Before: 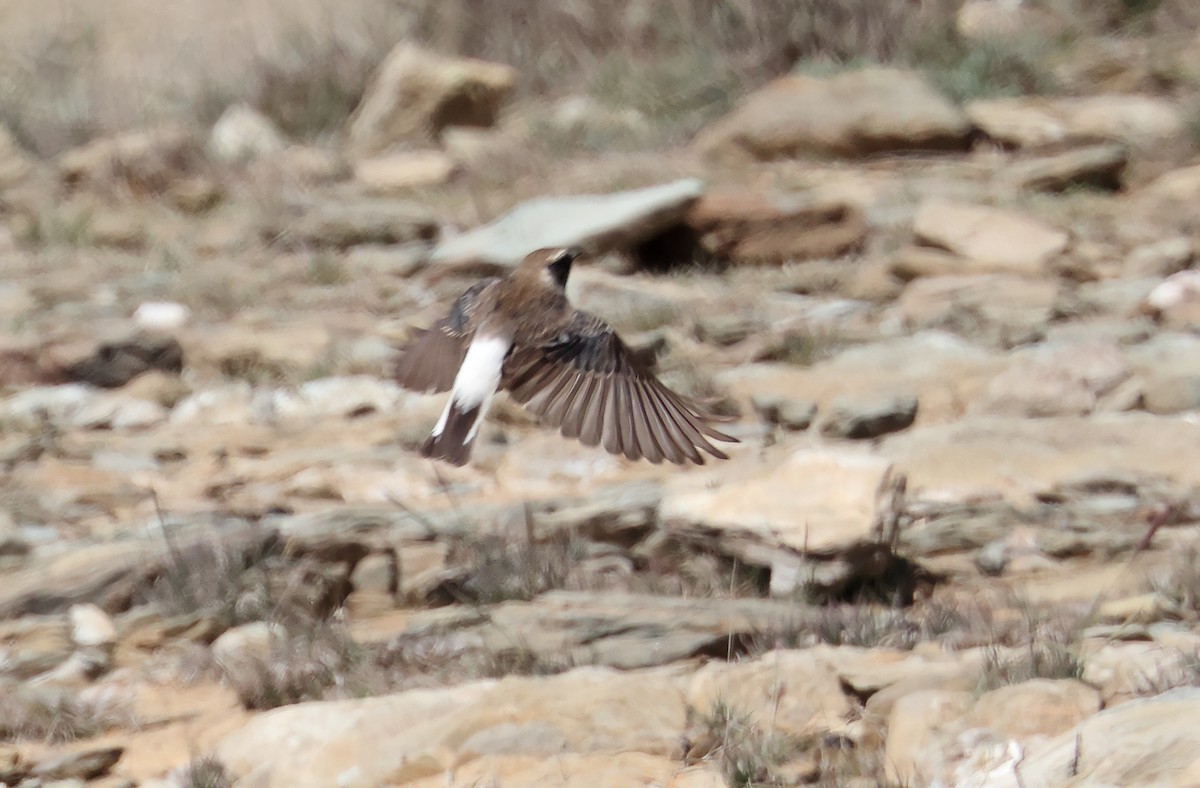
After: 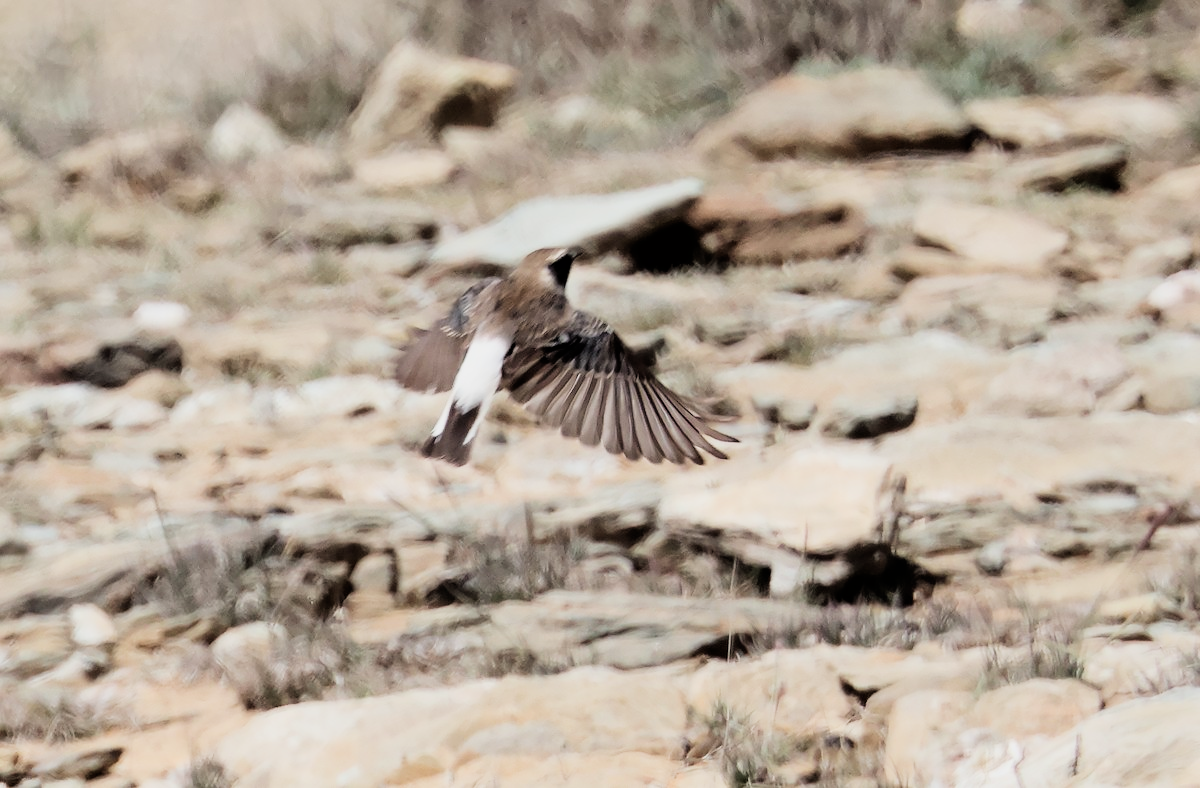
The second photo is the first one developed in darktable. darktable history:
exposure: exposure 0.29 EV, compensate highlight preservation false
filmic rgb: black relative exposure -5 EV, hardness 2.88, contrast 1.4, highlights saturation mix -30%
